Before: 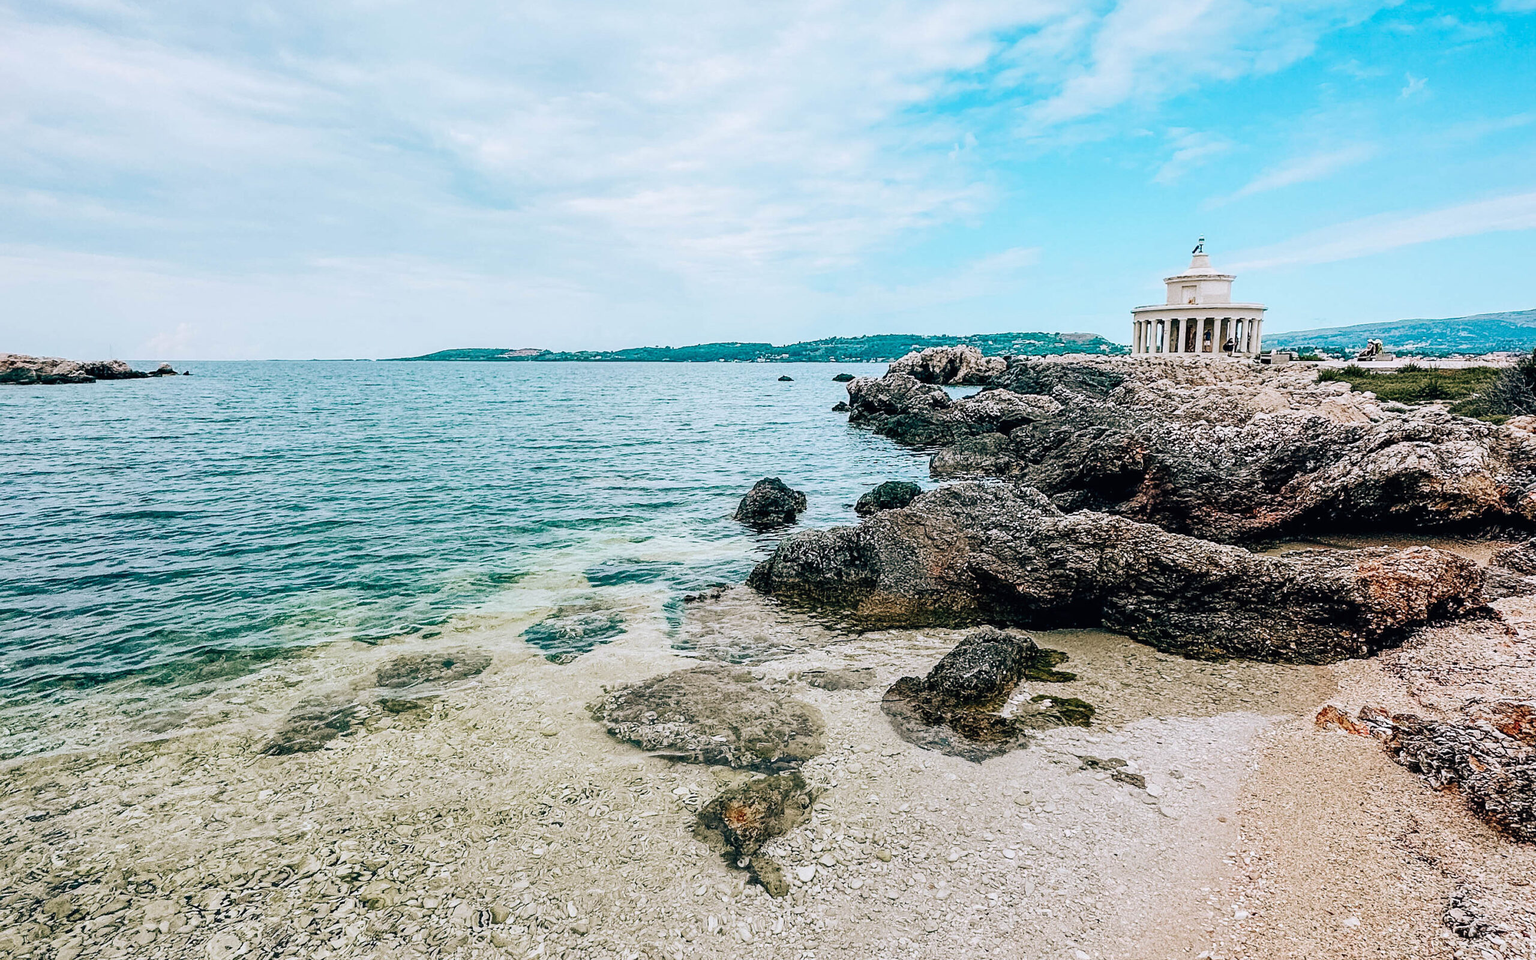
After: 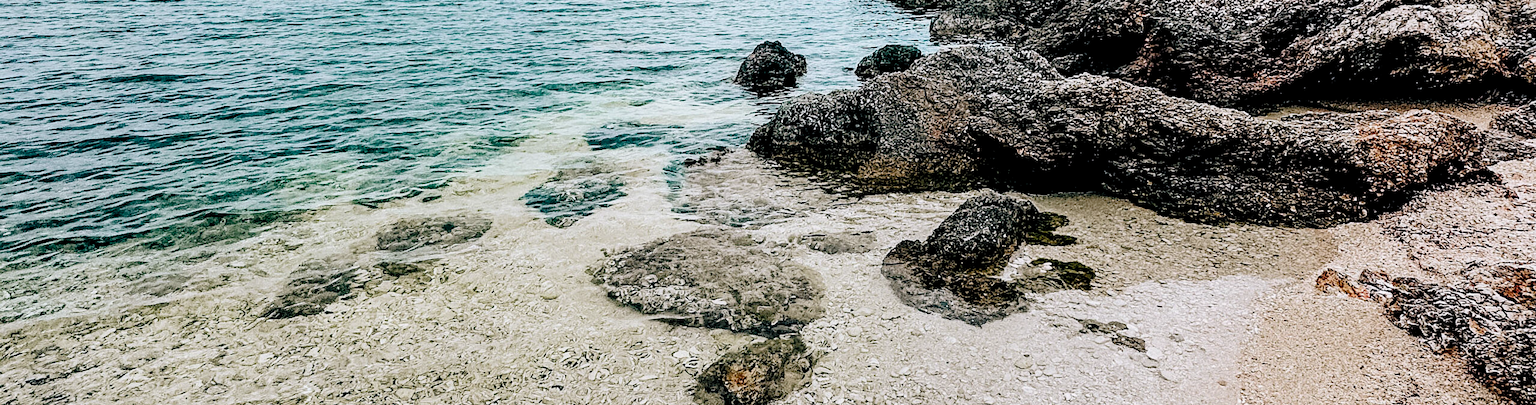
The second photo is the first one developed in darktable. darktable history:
levels: levels [0.116, 0.574, 1]
crop: top 45.551%, bottom 12.262%
tone curve: curves: ch0 [(0, 0) (0.003, 0.01) (0.011, 0.01) (0.025, 0.011) (0.044, 0.019) (0.069, 0.032) (0.1, 0.054) (0.136, 0.088) (0.177, 0.138) (0.224, 0.214) (0.277, 0.297) (0.335, 0.391) (0.399, 0.469) (0.468, 0.551) (0.543, 0.622) (0.623, 0.699) (0.709, 0.775) (0.801, 0.85) (0.898, 0.929) (1, 1)], preserve colors none
